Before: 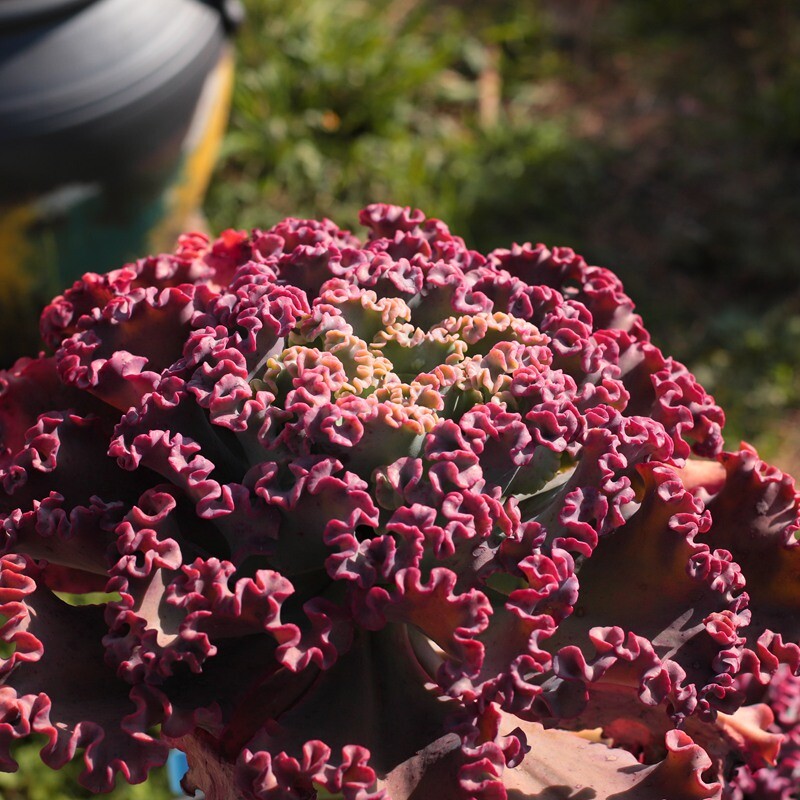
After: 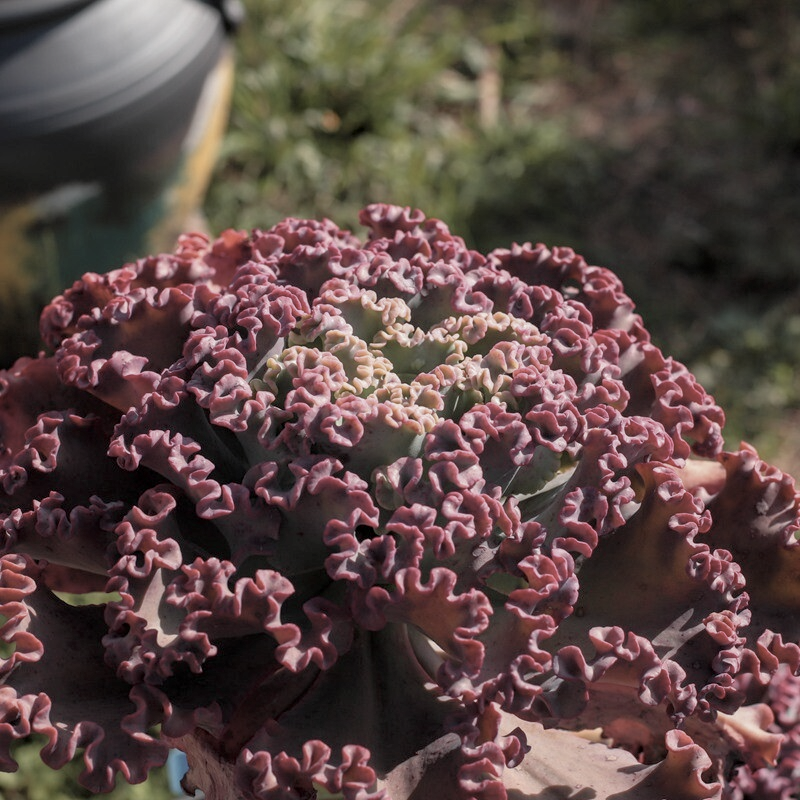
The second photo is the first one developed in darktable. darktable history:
local contrast: on, module defaults
color correction: highlights b* -0.049, saturation 0.552
exposure: exposure 0.202 EV, compensate highlight preservation false
tone equalizer: -8 EV 0.247 EV, -7 EV 0.416 EV, -6 EV 0.379 EV, -5 EV 0.274 EV, -3 EV -0.253 EV, -2 EV -0.389 EV, -1 EV -0.441 EV, +0 EV -0.234 EV, edges refinement/feathering 500, mask exposure compensation -1.57 EV, preserve details no
